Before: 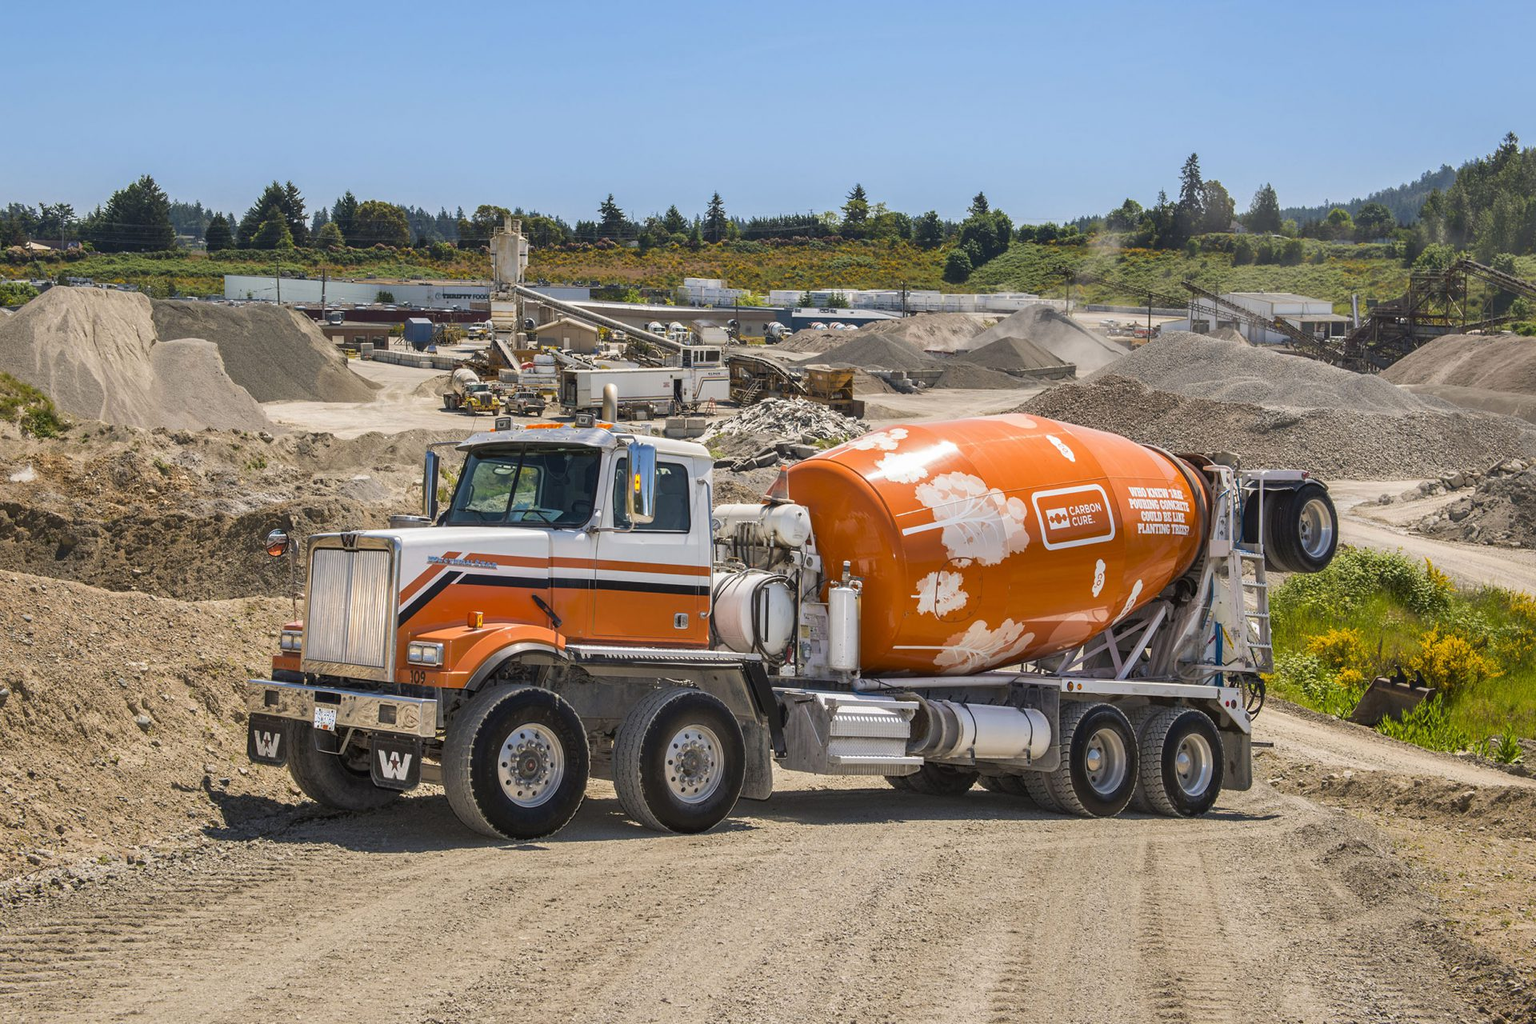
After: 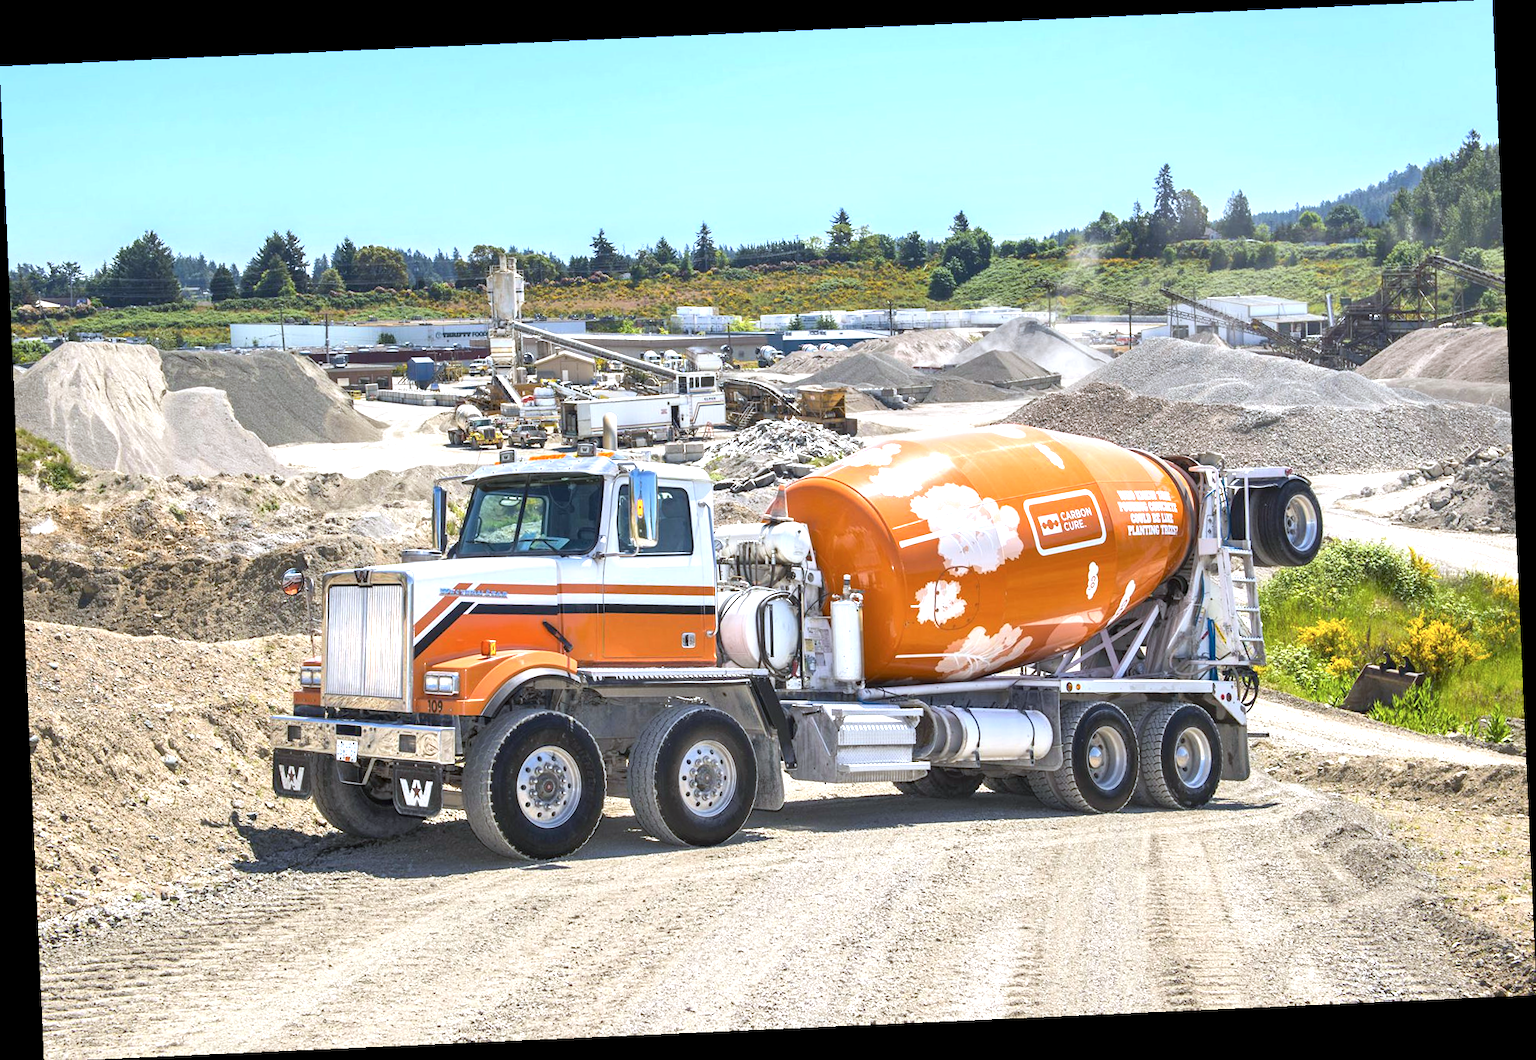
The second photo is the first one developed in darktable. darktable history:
tone equalizer: on, module defaults
color calibration: x 0.37, y 0.382, temperature 4313.32 K
rotate and perspective: rotation -2.56°, automatic cropping off
exposure: black level correction 0.001, exposure 1.05 EV, compensate exposure bias true, compensate highlight preservation false
